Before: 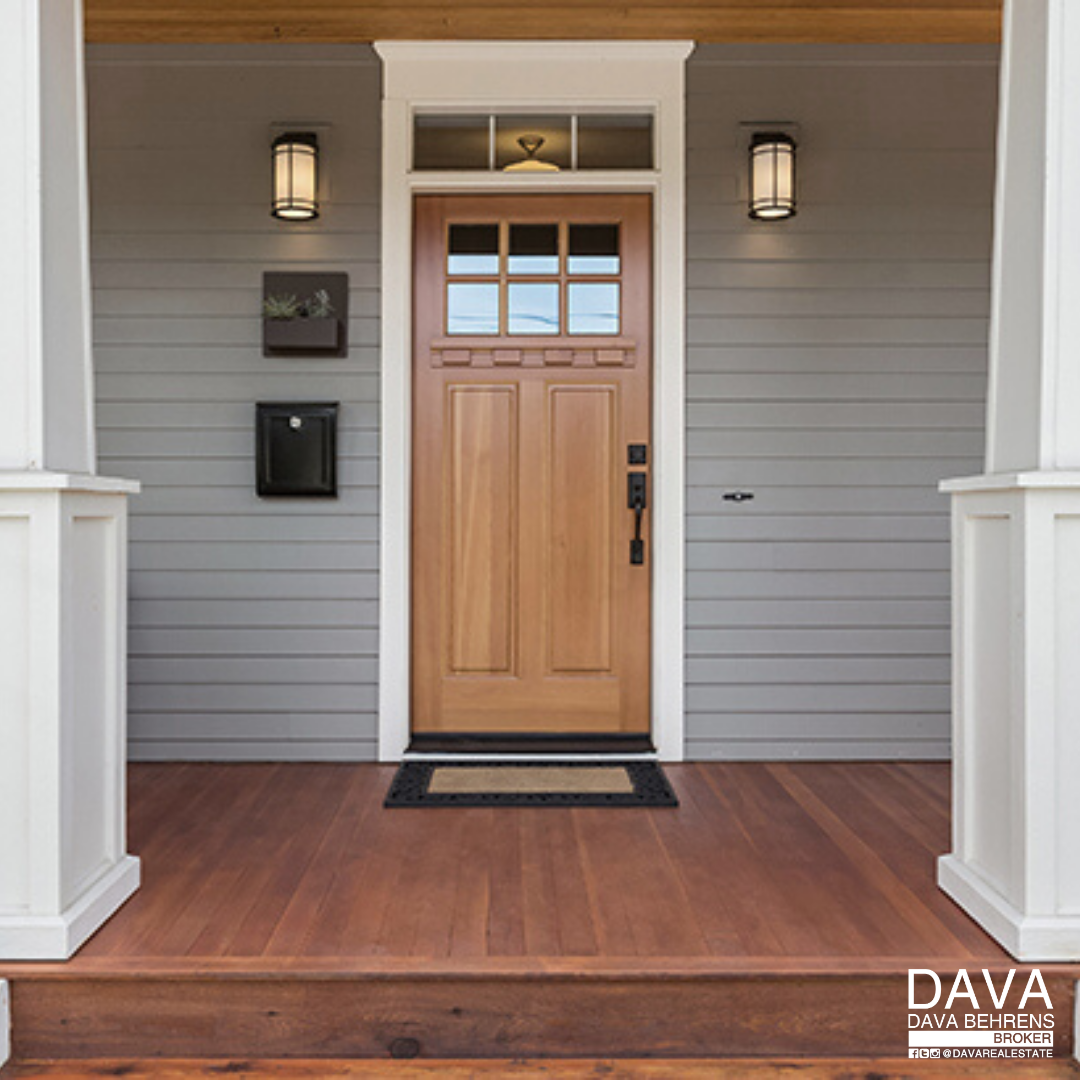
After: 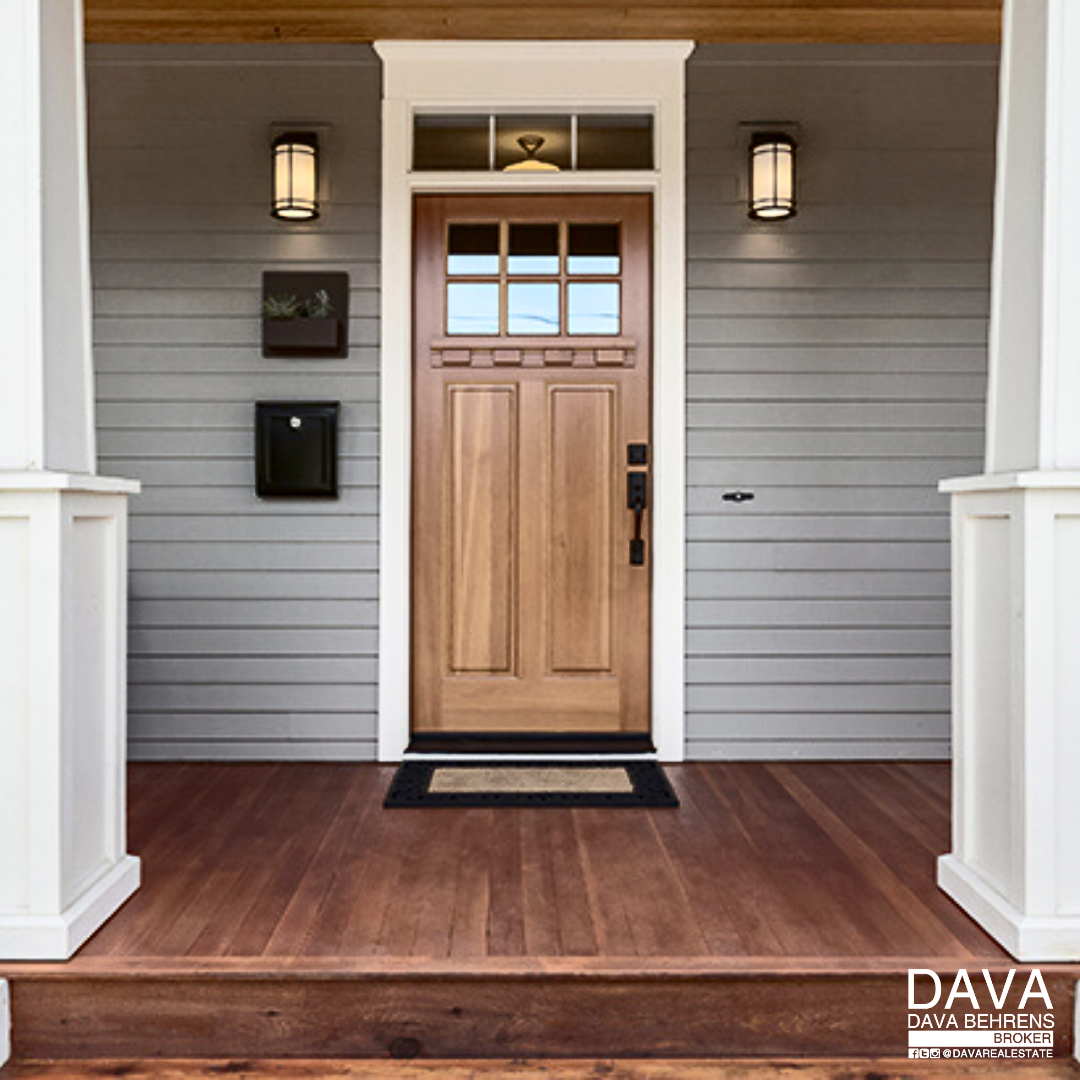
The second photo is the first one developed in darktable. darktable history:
contrast brightness saturation: contrast 0.5, saturation -0.1
shadows and highlights: shadows 60, highlights -60
exposure: compensate highlight preservation false
